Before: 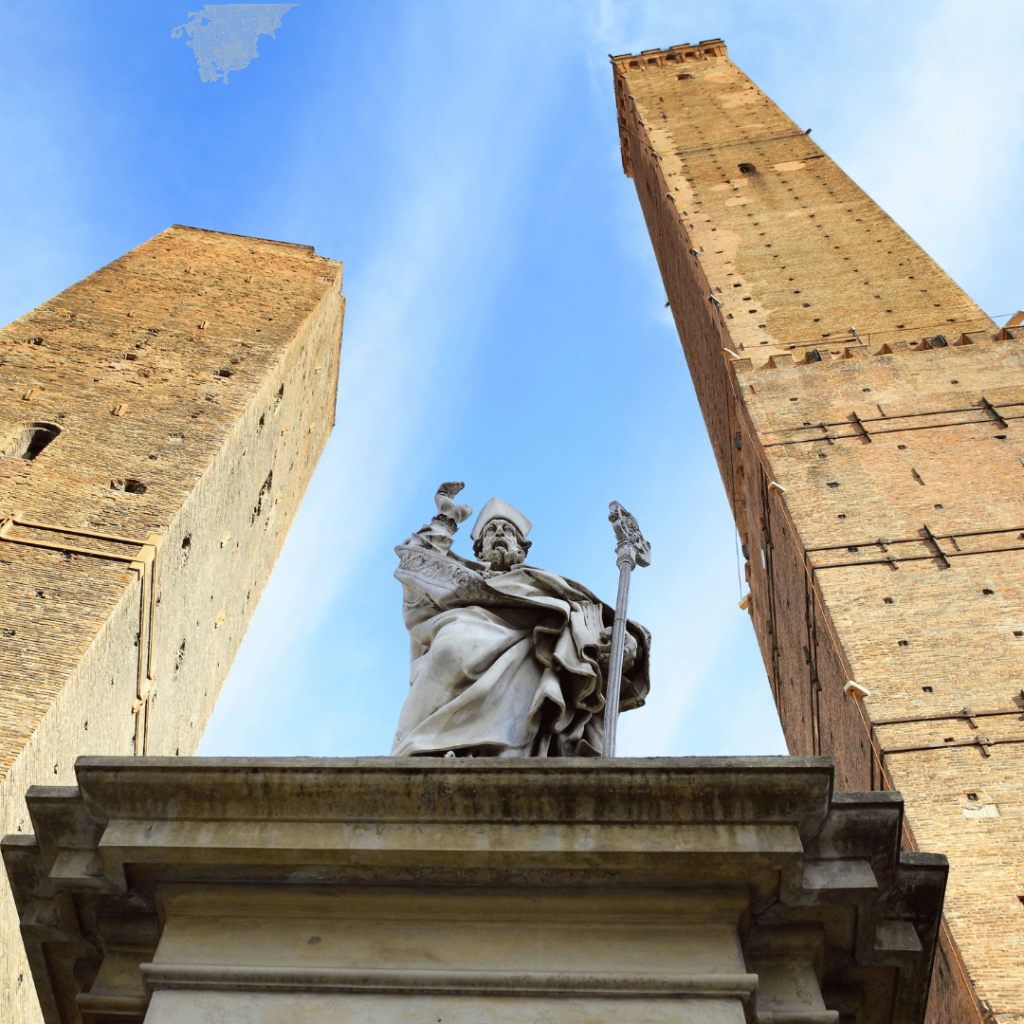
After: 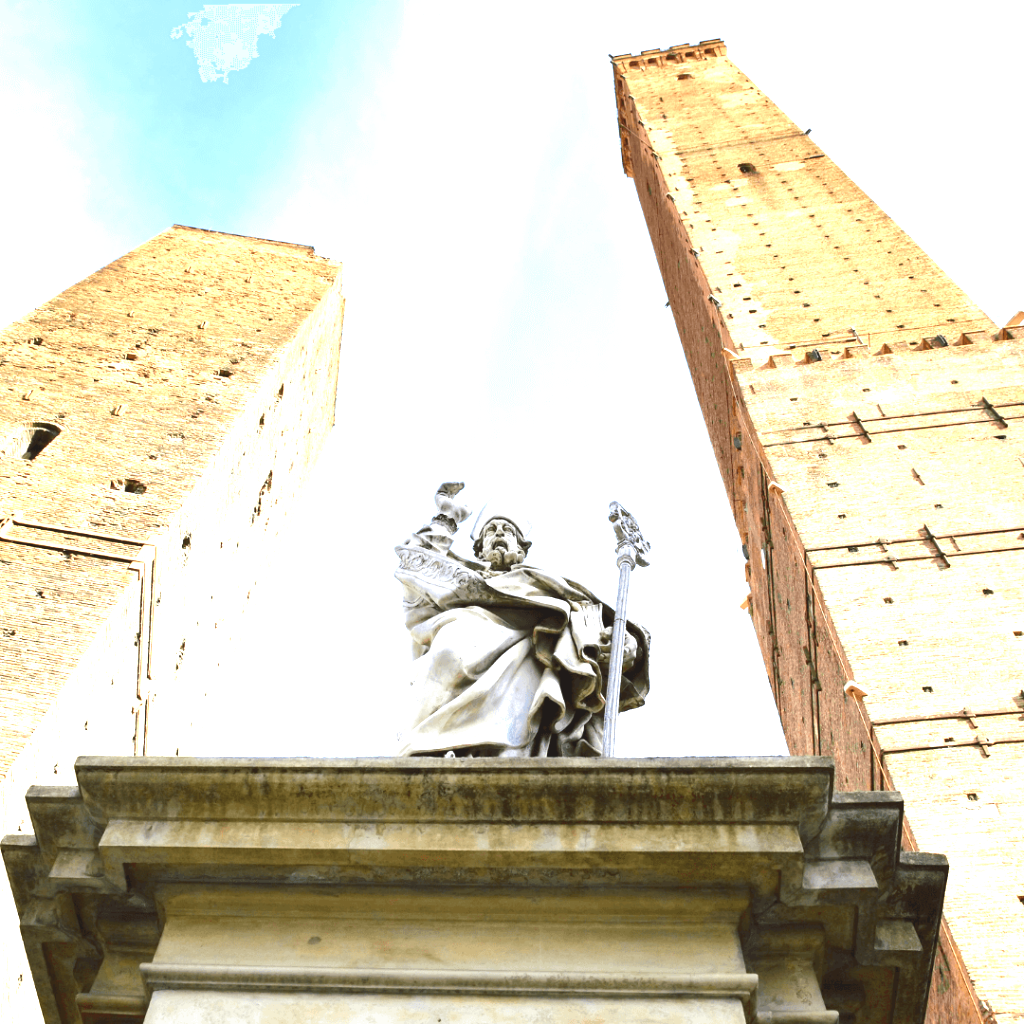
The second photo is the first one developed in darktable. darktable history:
color balance rgb: shadows lift › luminance -7.961%, shadows lift › chroma 2.386%, shadows lift › hue 166.15°, global offset › luminance 0.492%, perceptual saturation grading › global saturation 13.592%, perceptual saturation grading › highlights -25.573%, perceptual saturation grading › shadows 25.362%
velvia: on, module defaults
exposure: black level correction 0, exposure 1.378 EV, compensate highlight preservation false
tone equalizer: -7 EV 0.136 EV, edges refinement/feathering 500, mask exposure compensation -1.57 EV, preserve details no
